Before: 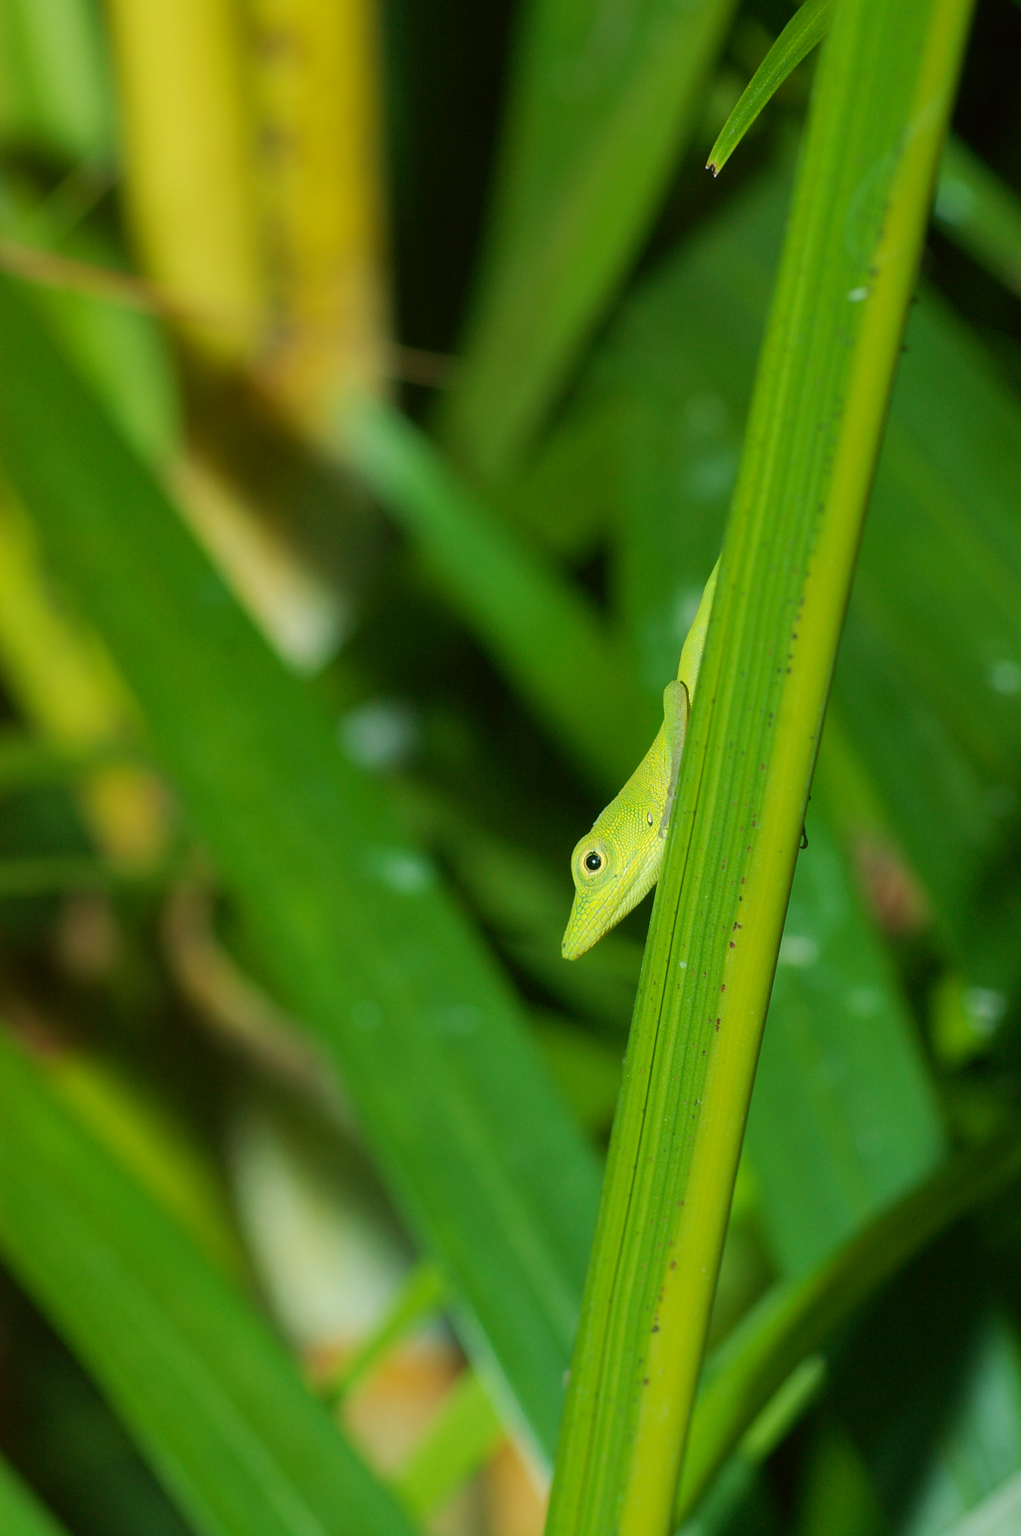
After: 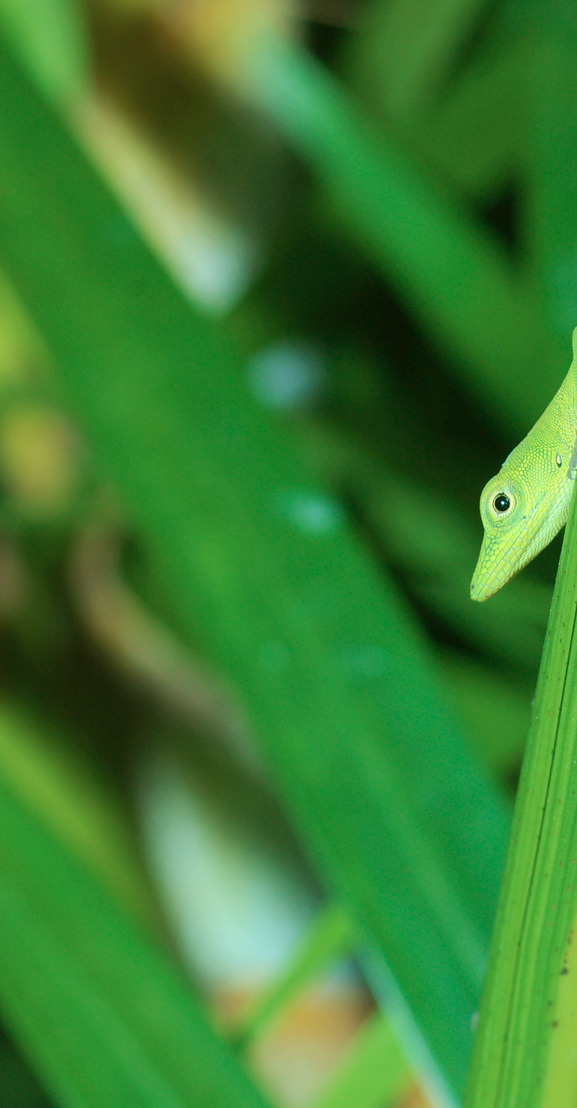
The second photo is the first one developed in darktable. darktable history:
exposure: exposure 0.17 EV
color correction: highlights a* -9.71, highlights b* -21.45
crop: left 9.109%, top 23.48%, right 34.495%, bottom 4.51%
